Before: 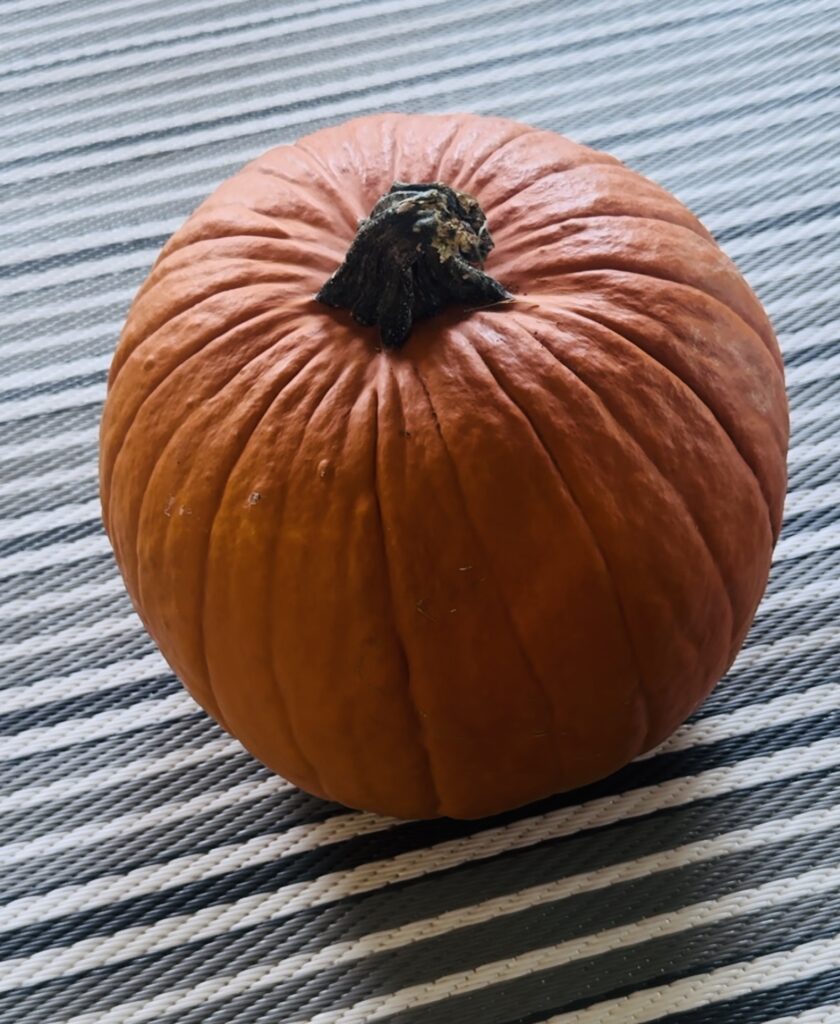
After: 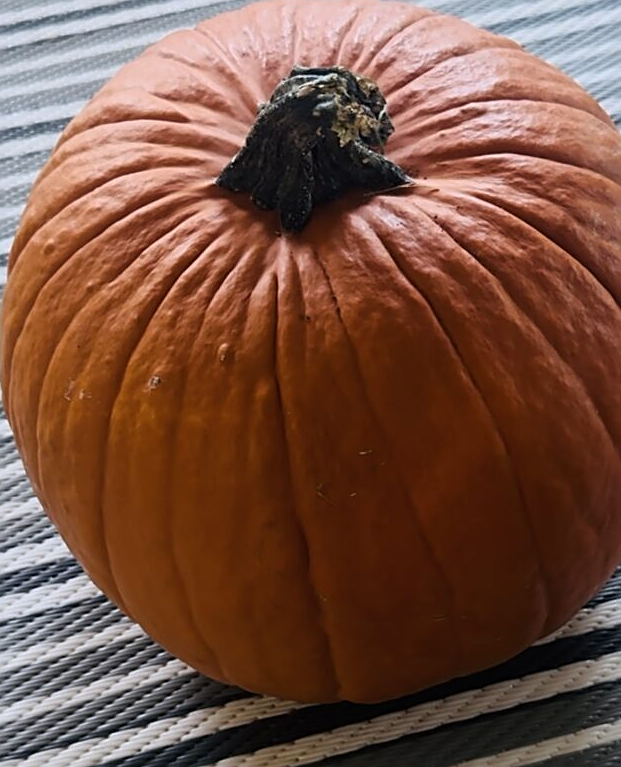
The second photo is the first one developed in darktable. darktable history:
sharpen: on, module defaults
crop and rotate: left 11.906%, top 11.336%, right 14.062%, bottom 13.722%
